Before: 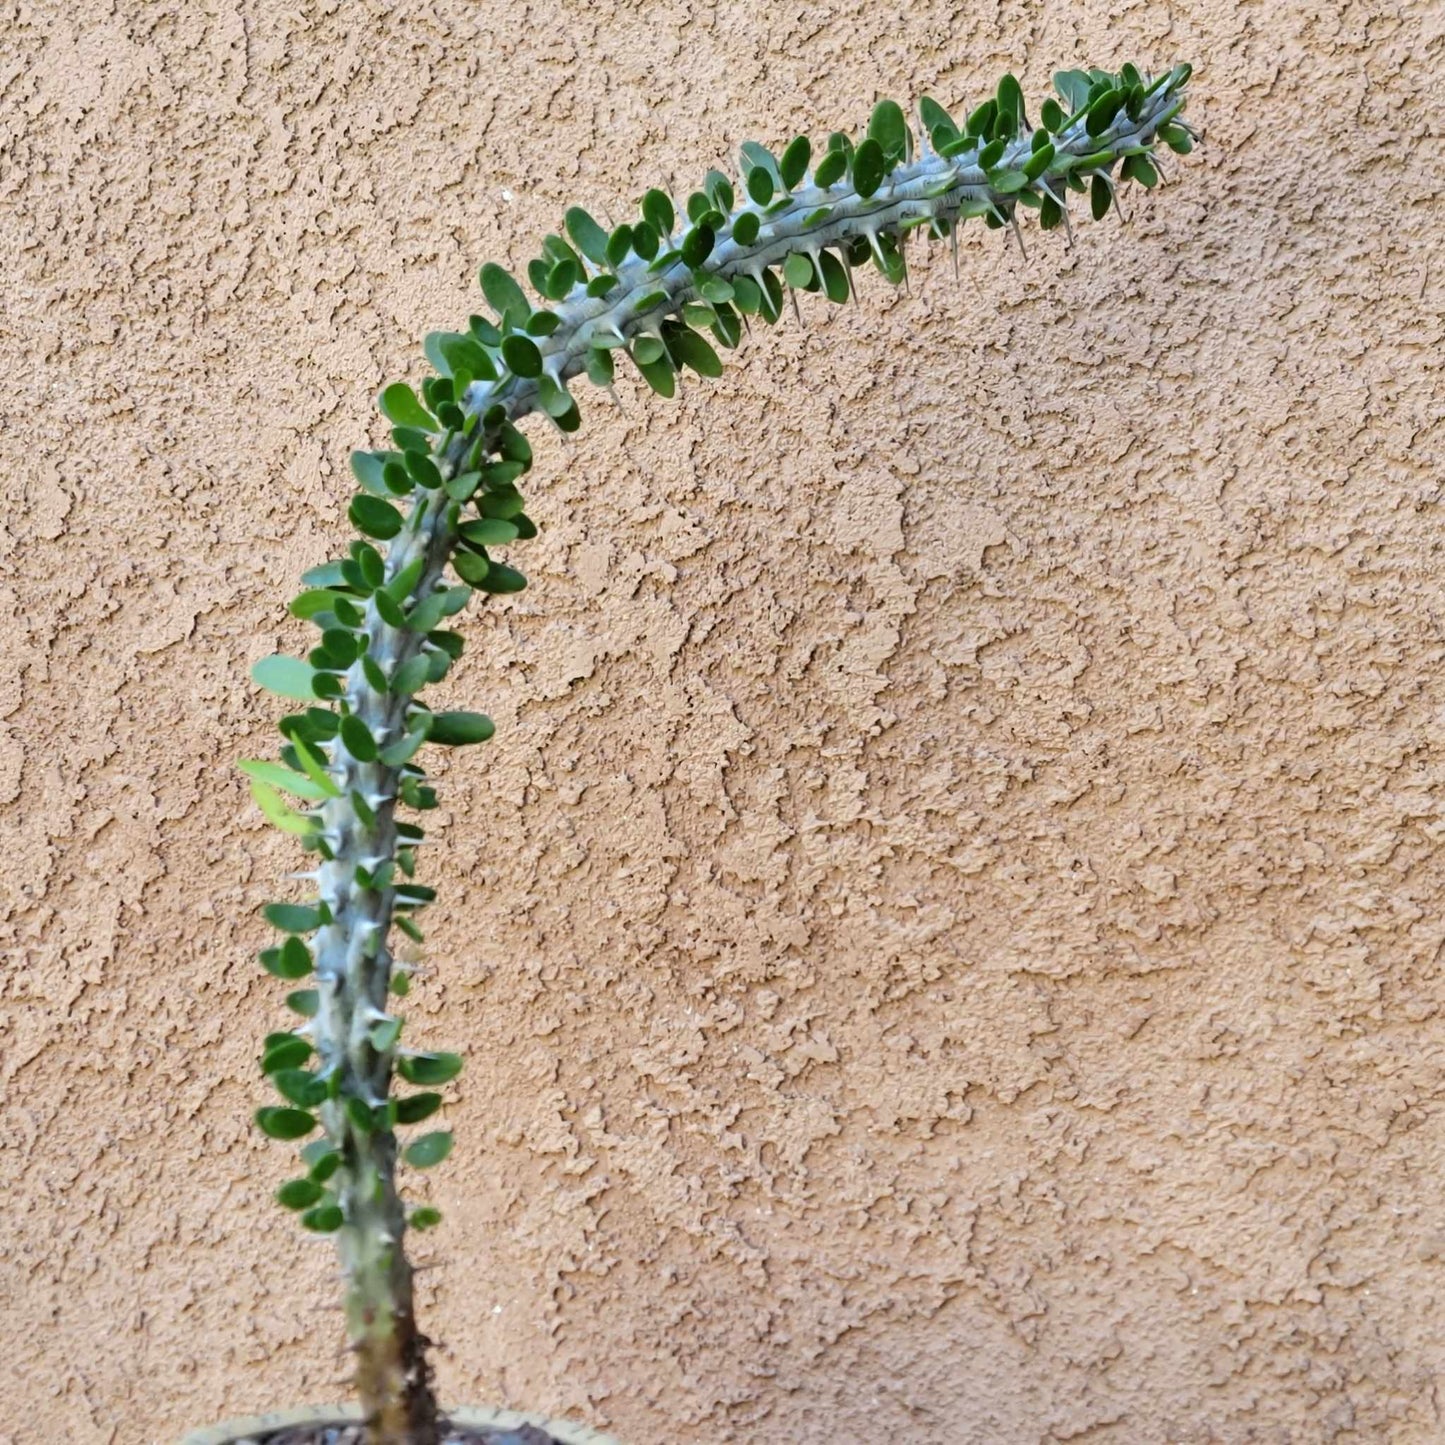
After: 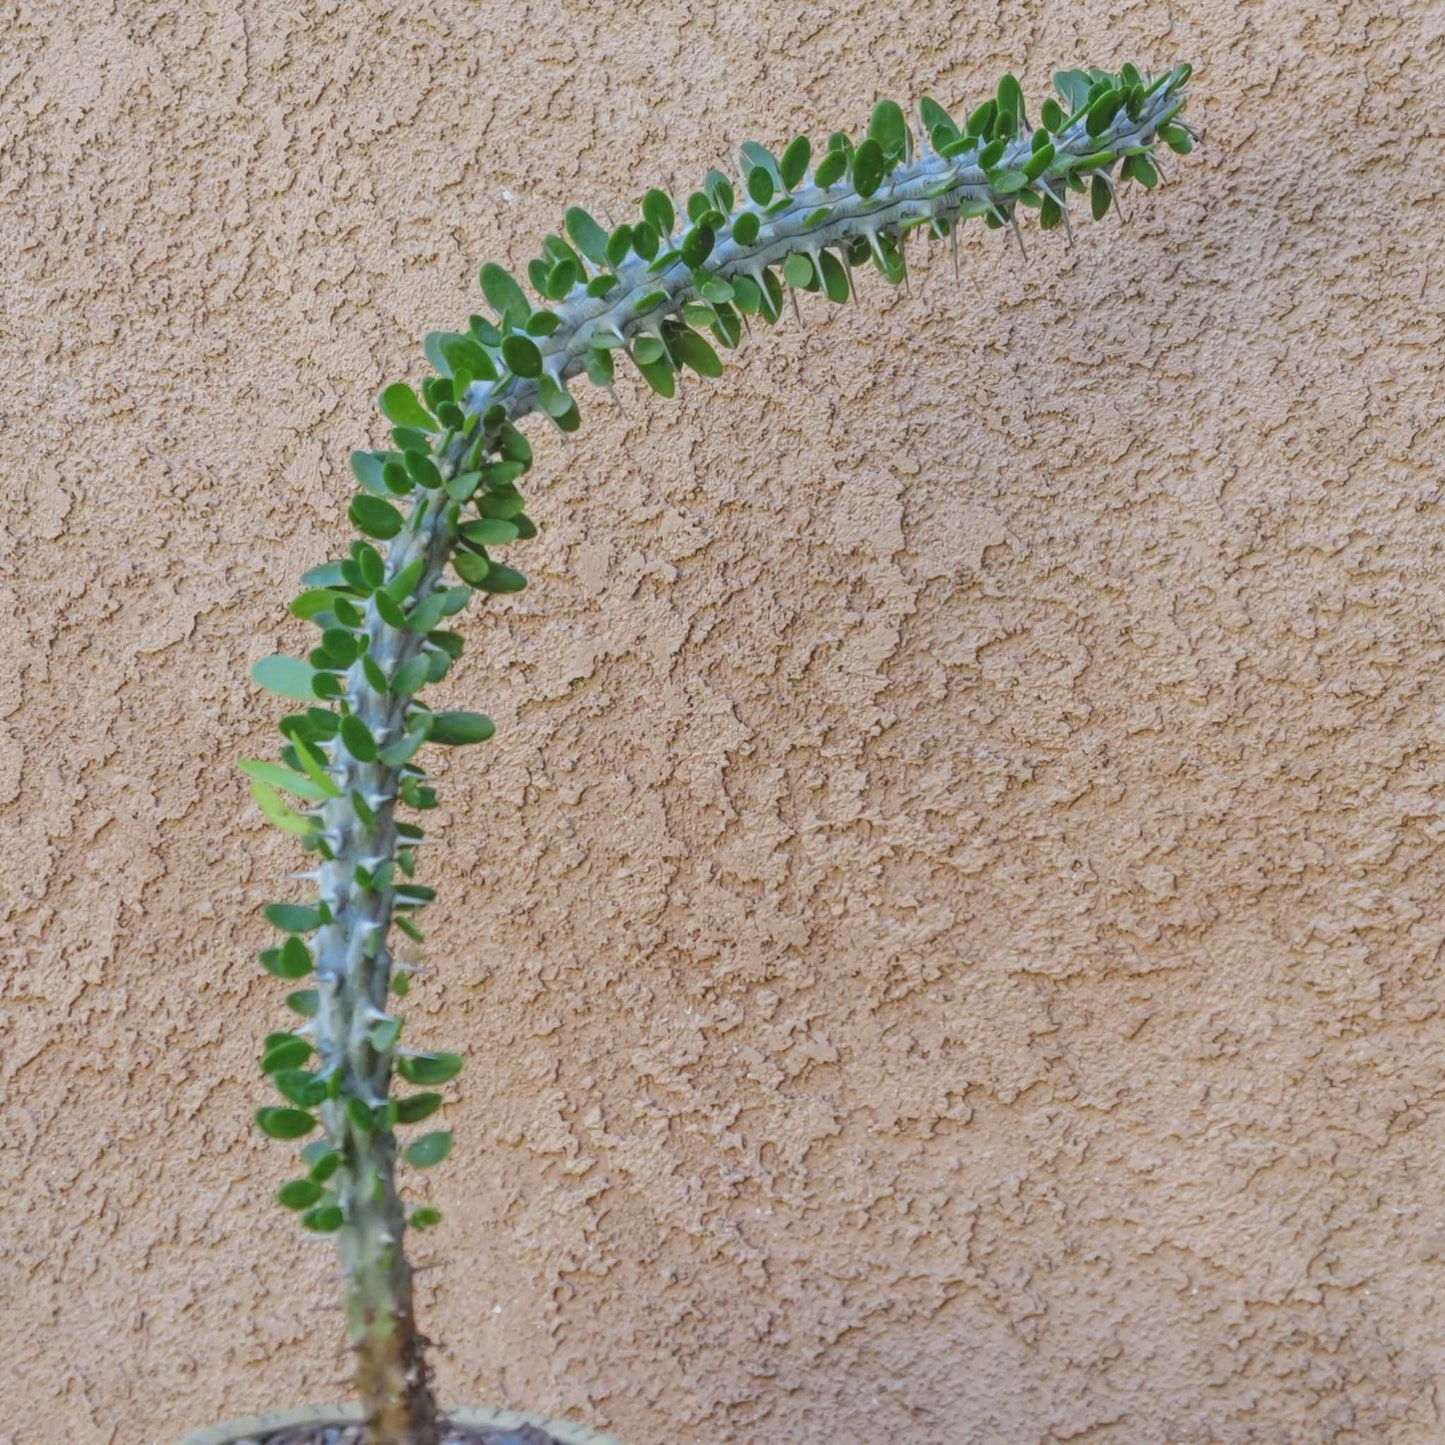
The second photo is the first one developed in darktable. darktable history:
white balance: red 0.983, blue 1.036
tone equalizer: -8 EV 0.25 EV, -7 EV 0.417 EV, -6 EV 0.417 EV, -5 EV 0.25 EV, -3 EV -0.25 EV, -2 EV -0.417 EV, -1 EV -0.417 EV, +0 EV -0.25 EV, edges refinement/feathering 500, mask exposure compensation -1.57 EV, preserve details guided filter
local contrast: highlights 73%, shadows 15%, midtone range 0.197
shadows and highlights: shadows -24.28, highlights 49.77, soften with gaussian
